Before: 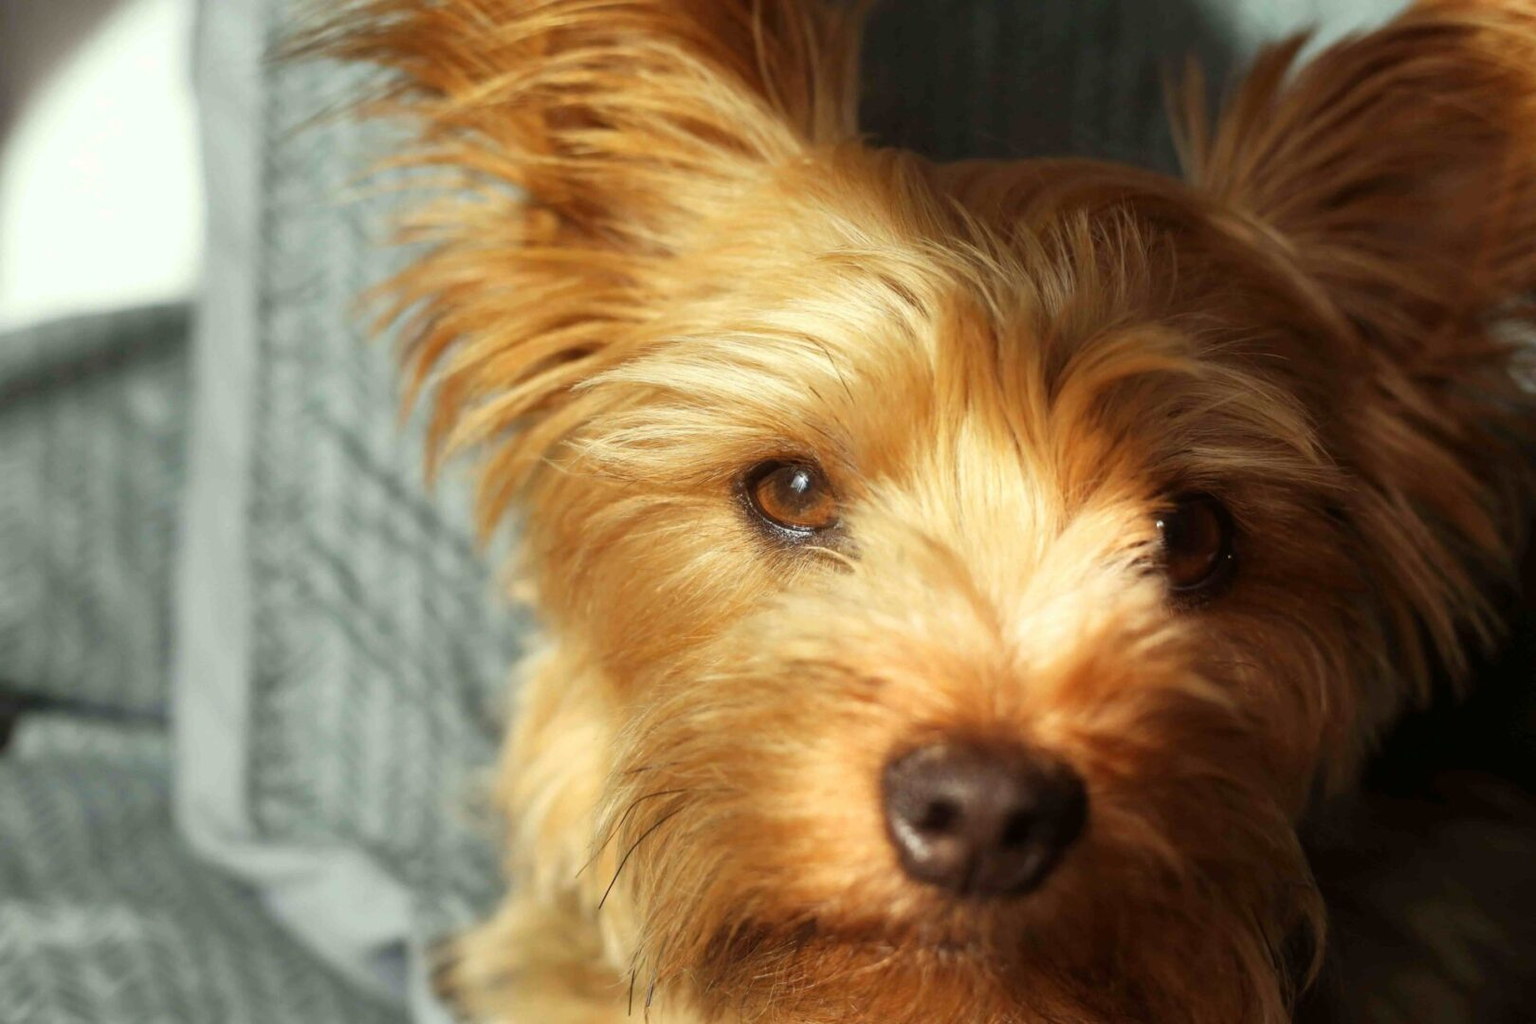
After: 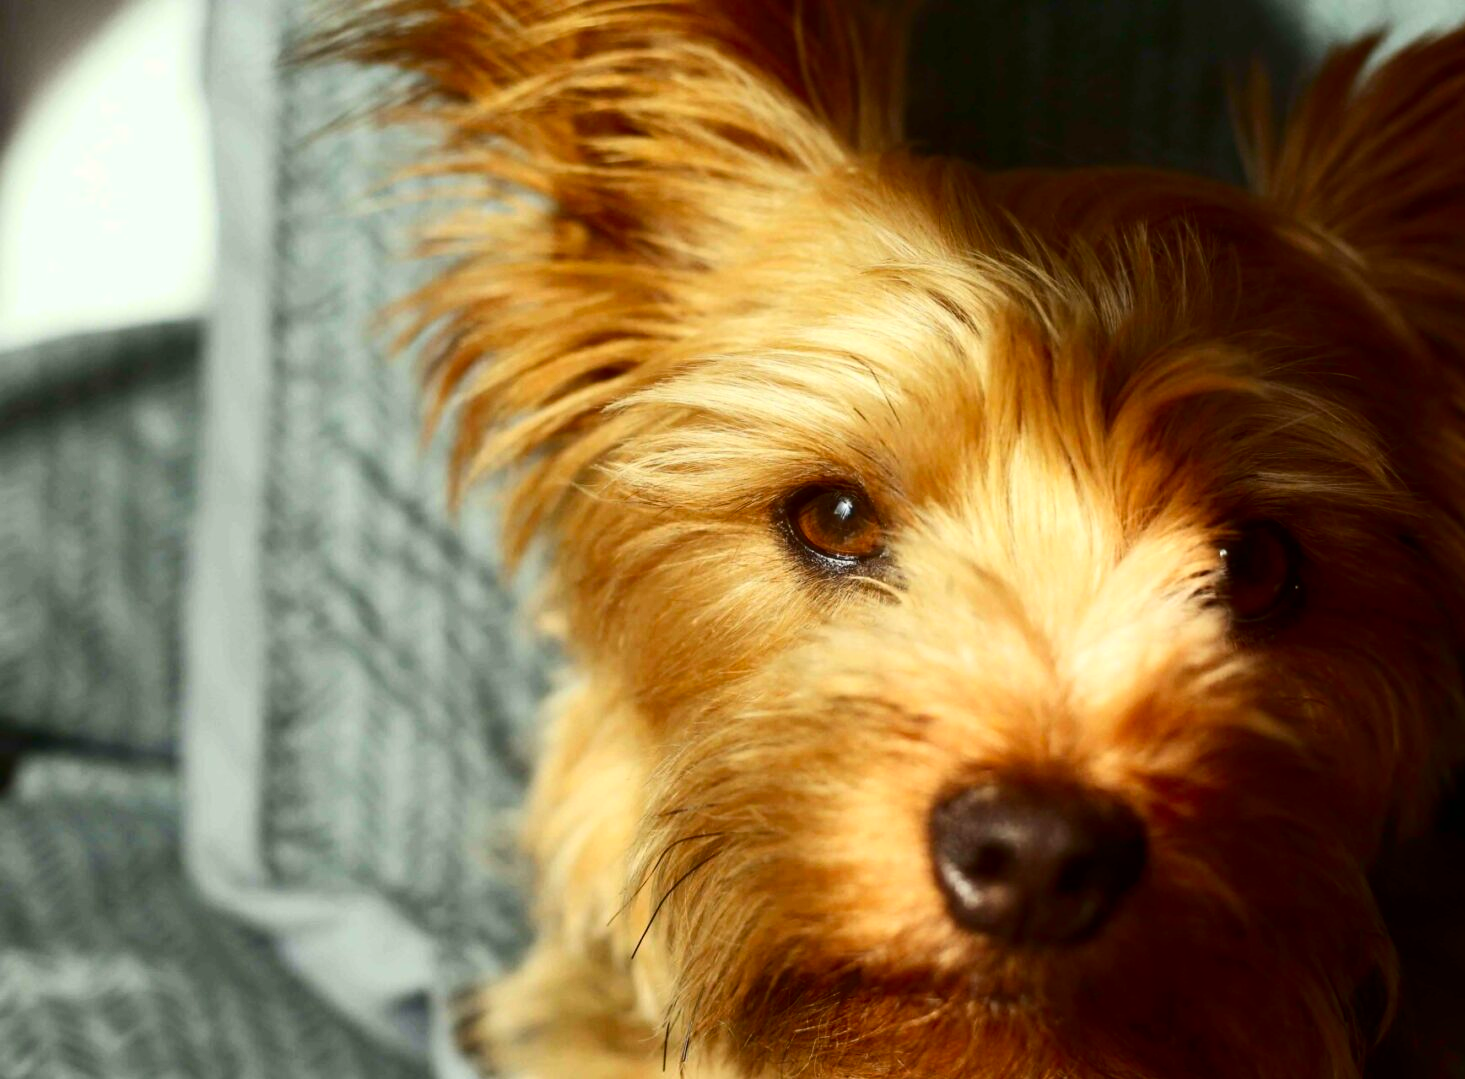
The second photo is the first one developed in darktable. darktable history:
crop: right 9.509%, bottom 0.031%
contrast brightness saturation: contrast 0.21, brightness -0.11, saturation 0.21
